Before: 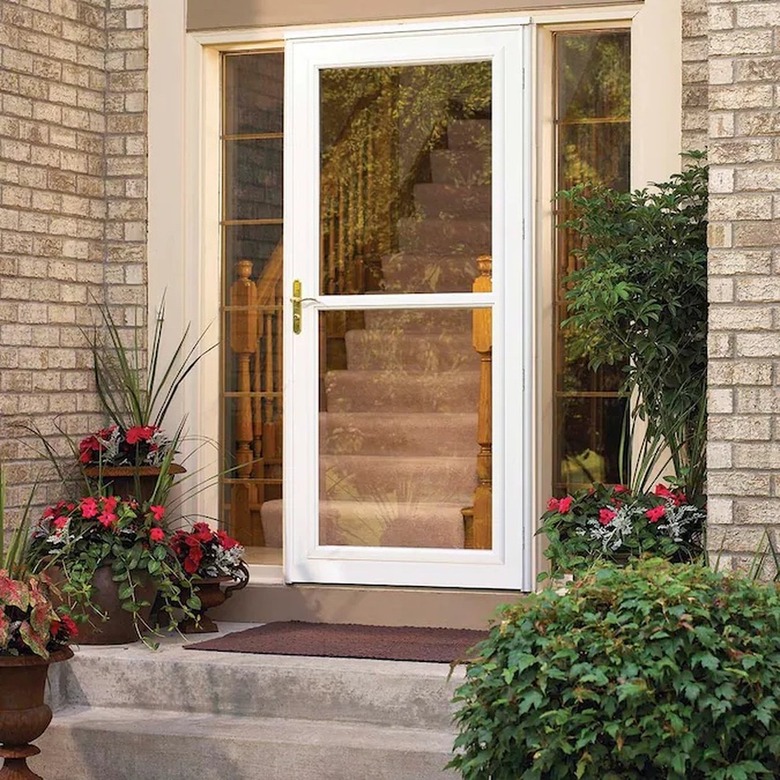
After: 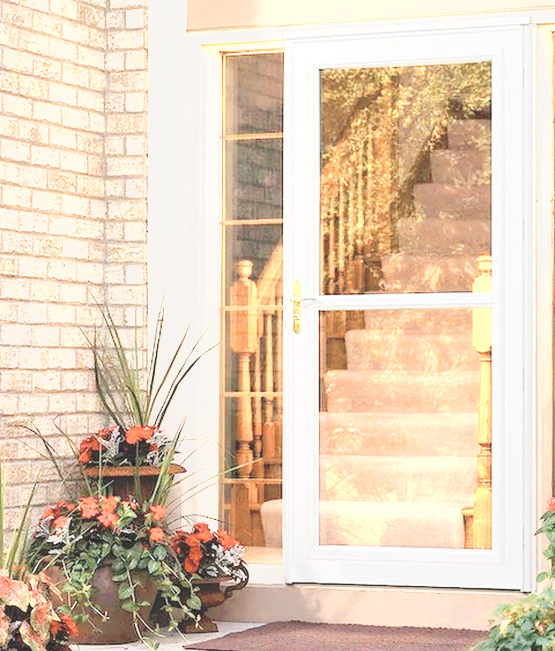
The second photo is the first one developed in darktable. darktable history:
color zones: curves: ch0 [(0.018, 0.548) (0.197, 0.654) (0.425, 0.447) (0.605, 0.658) (0.732, 0.579)]; ch1 [(0.105, 0.531) (0.224, 0.531) (0.386, 0.39) (0.618, 0.456) (0.732, 0.456) (0.956, 0.421)]; ch2 [(0.039, 0.583) (0.215, 0.465) (0.399, 0.544) (0.465, 0.548) (0.614, 0.447) (0.724, 0.43) (0.882, 0.623) (0.956, 0.632)]
crop: right 28.84%, bottom 16.468%
tone curve: curves: ch0 [(0, 0) (0.003, 0.195) (0.011, 0.161) (0.025, 0.21) (0.044, 0.24) (0.069, 0.254) (0.1, 0.283) (0.136, 0.347) (0.177, 0.412) (0.224, 0.455) (0.277, 0.531) (0.335, 0.606) (0.399, 0.679) (0.468, 0.748) (0.543, 0.814) (0.623, 0.876) (0.709, 0.927) (0.801, 0.949) (0.898, 0.962) (1, 1)], preserve colors none
